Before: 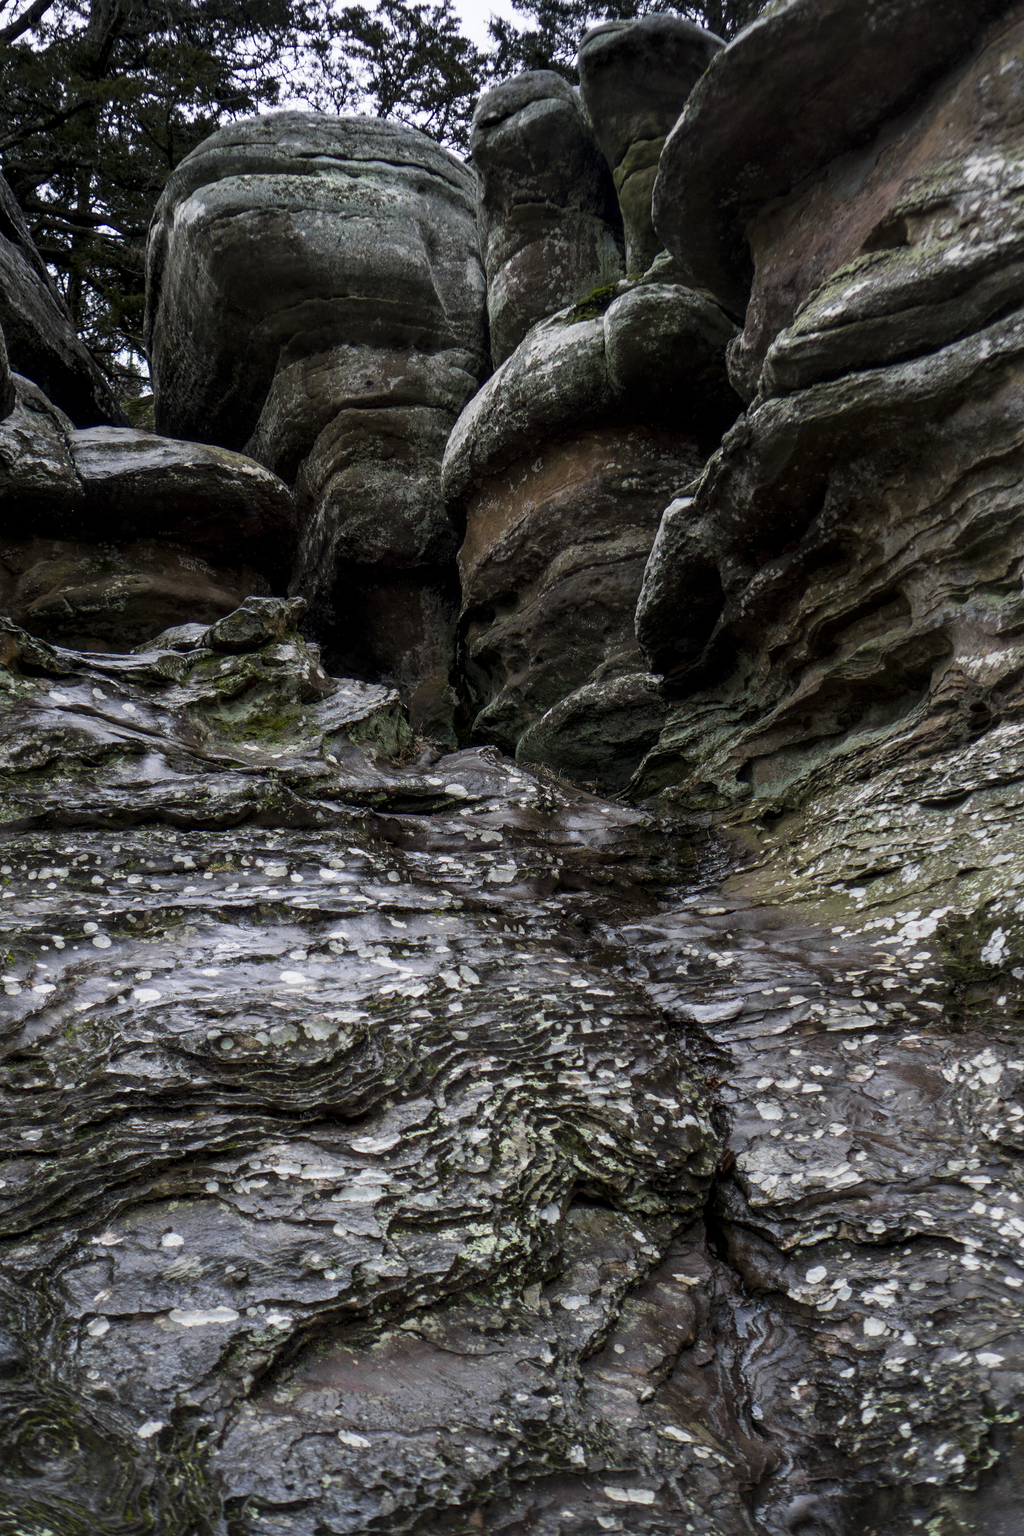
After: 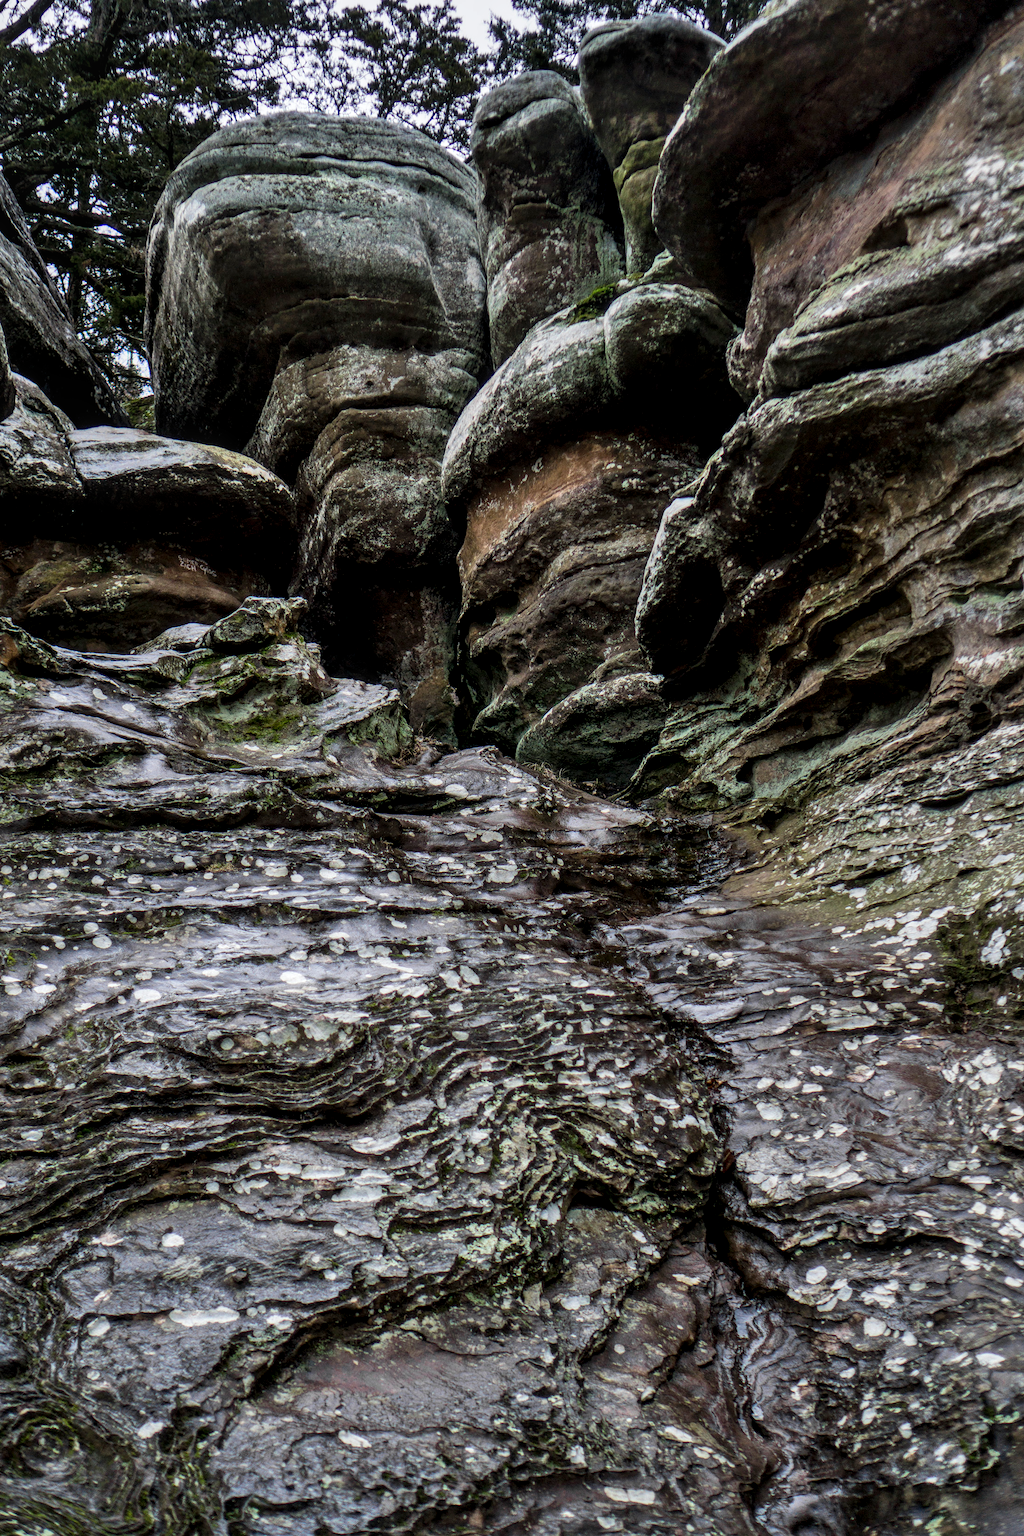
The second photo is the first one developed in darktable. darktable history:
shadows and highlights: highlights color adjustment 55.89%, low approximation 0.01, soften with gaussian
local contrast: on, module defaults
